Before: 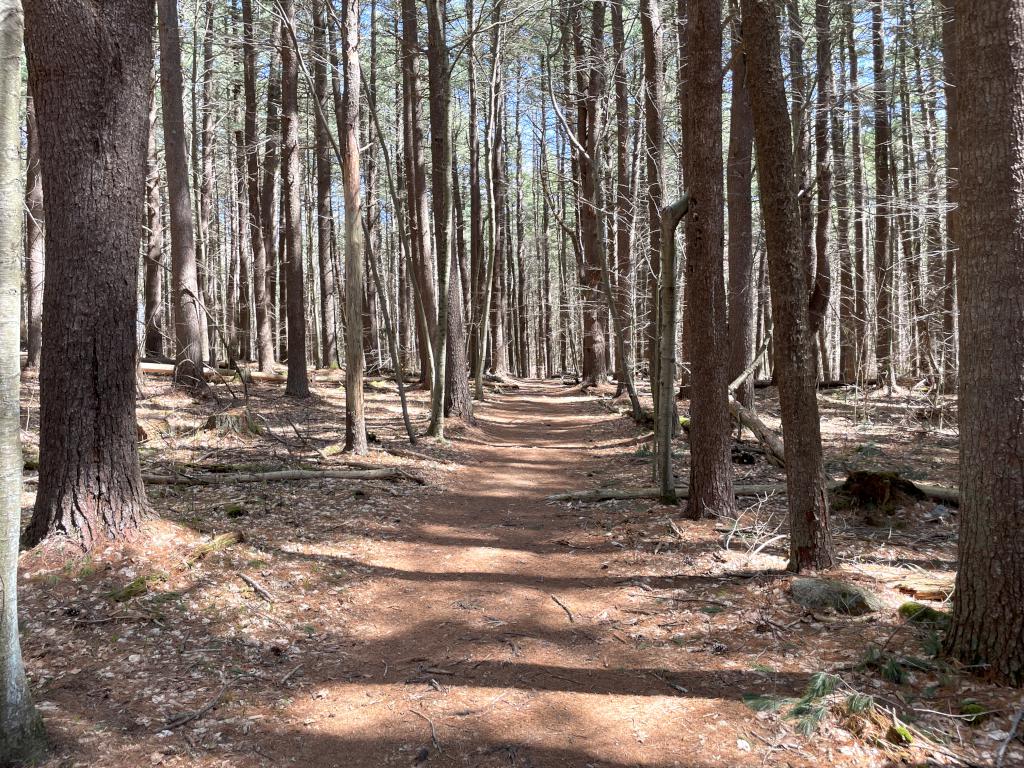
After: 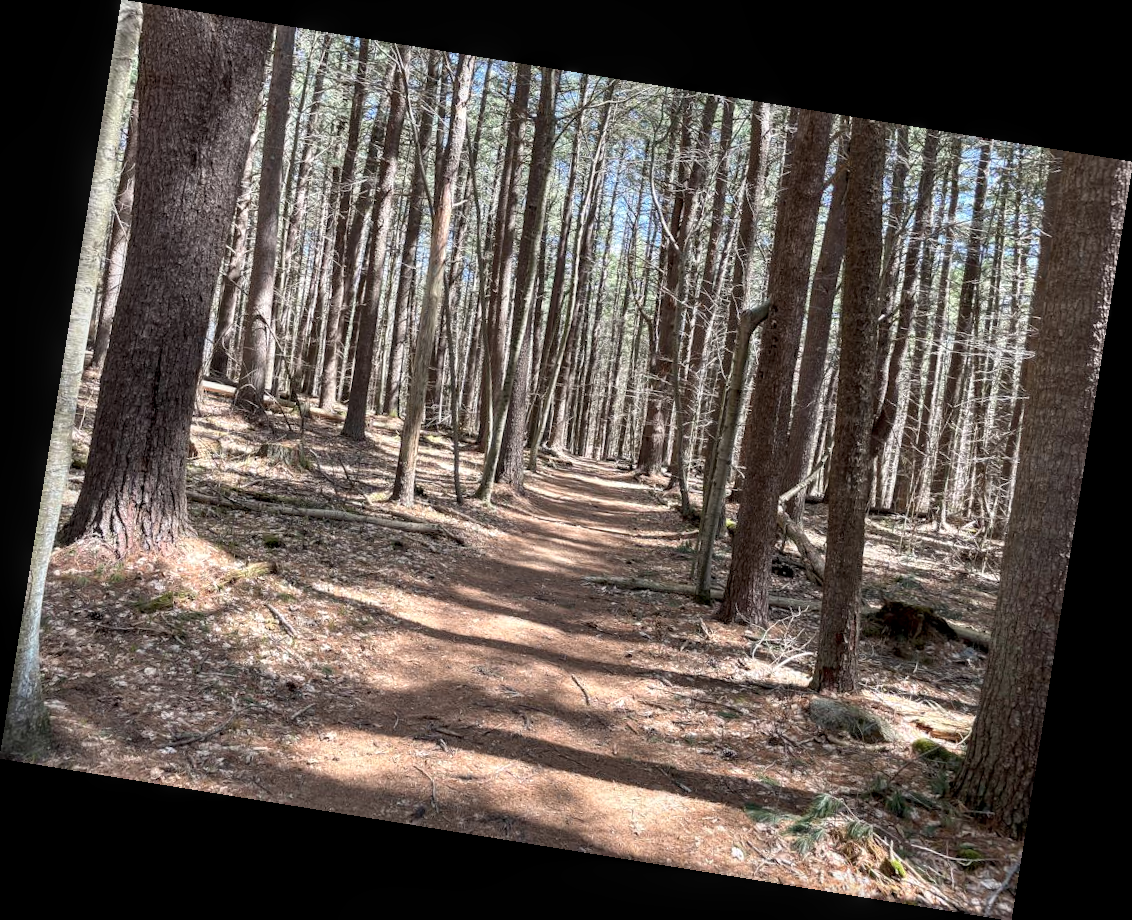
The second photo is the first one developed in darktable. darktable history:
rotate and perspective: rotation 9.12°, automatic cropping off
color zones: curves: ch0 [(0, 0.558) (0.143, 0.559) (0.286, 0.529) (0.429, 0.505) (0.571, 0.5) (0.714, 0.5) (0.857, 0.5) (1, 0.558)]; ch1 [(0, 0.469) (0.01, 0.469) (0.12, 0.446) (0.248, 0.469) (0.5, 0.5) (0.748, 0.5) (0.99, 0.469) (1, 0.469)]
local contrast: on, module defaults
